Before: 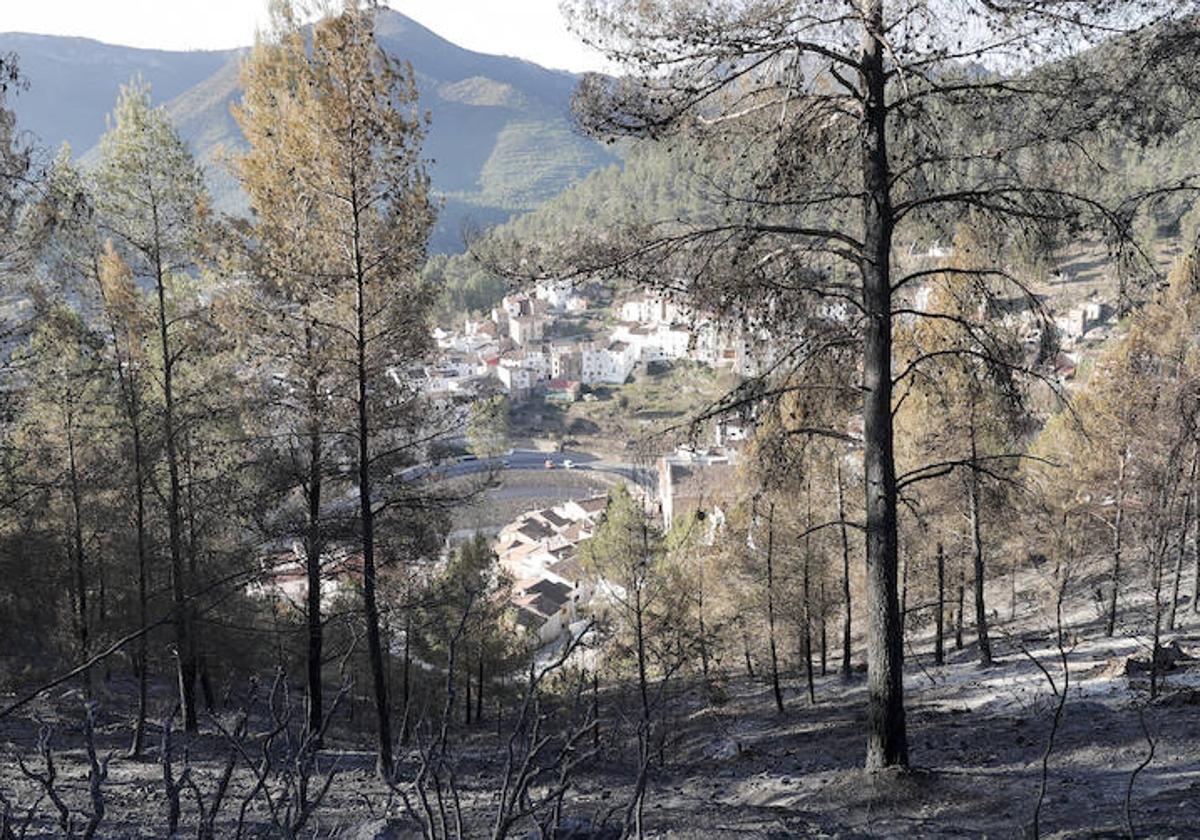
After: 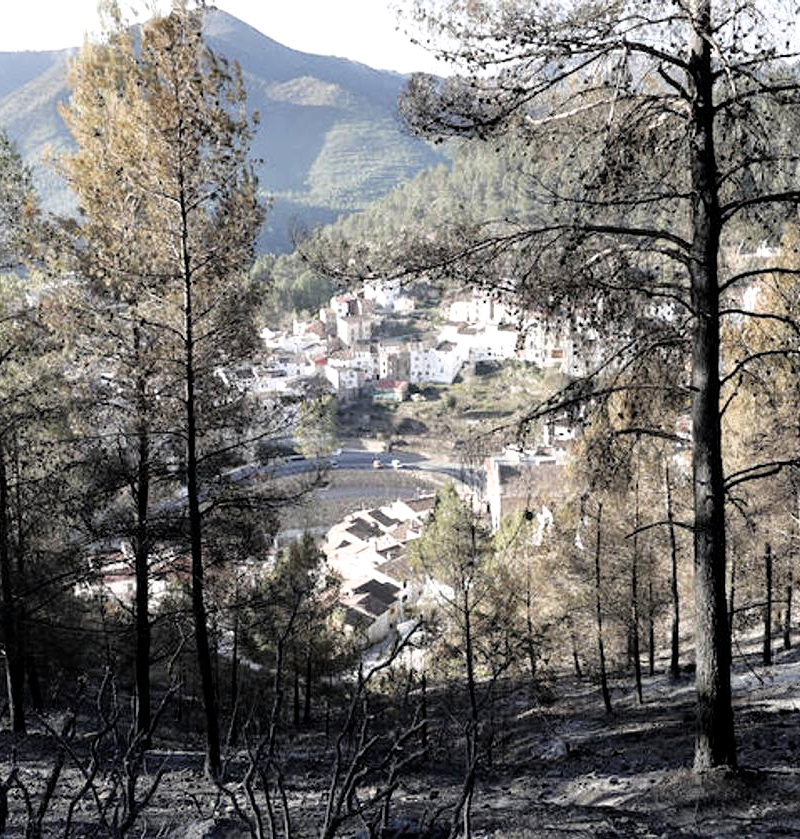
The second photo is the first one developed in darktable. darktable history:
crop and rotate: left 14.365%, right 18.931%
filmic rgb: black relative exposure -8.27 EV, white relative exposure 2.2 EV, threshold 5.98 EV, target white luminance 99.963%, hardness 7.14, latitude 74.3%, contrast 1.323, highlights saturation mix -1.57%, shadows ↔ highlights balance 30.46%, enable highlight reconstruction true
